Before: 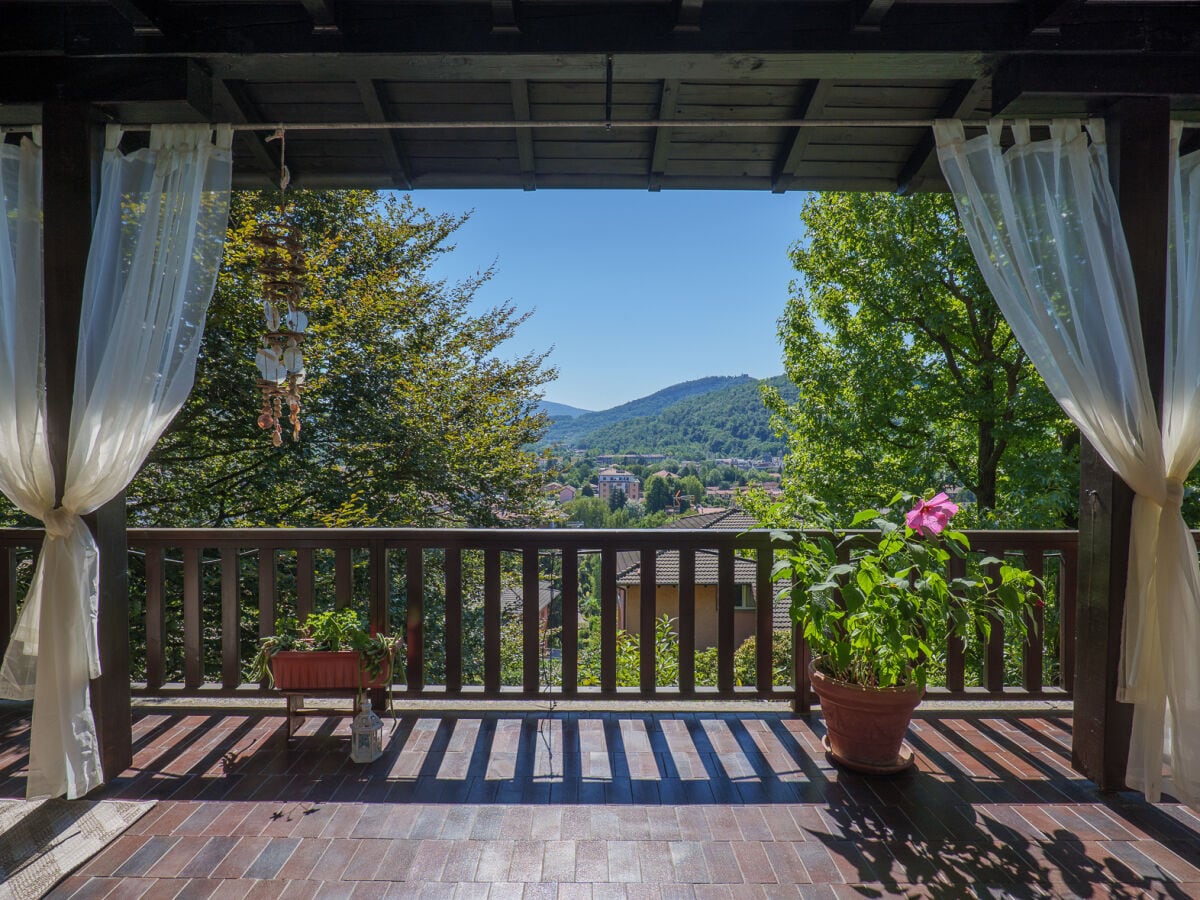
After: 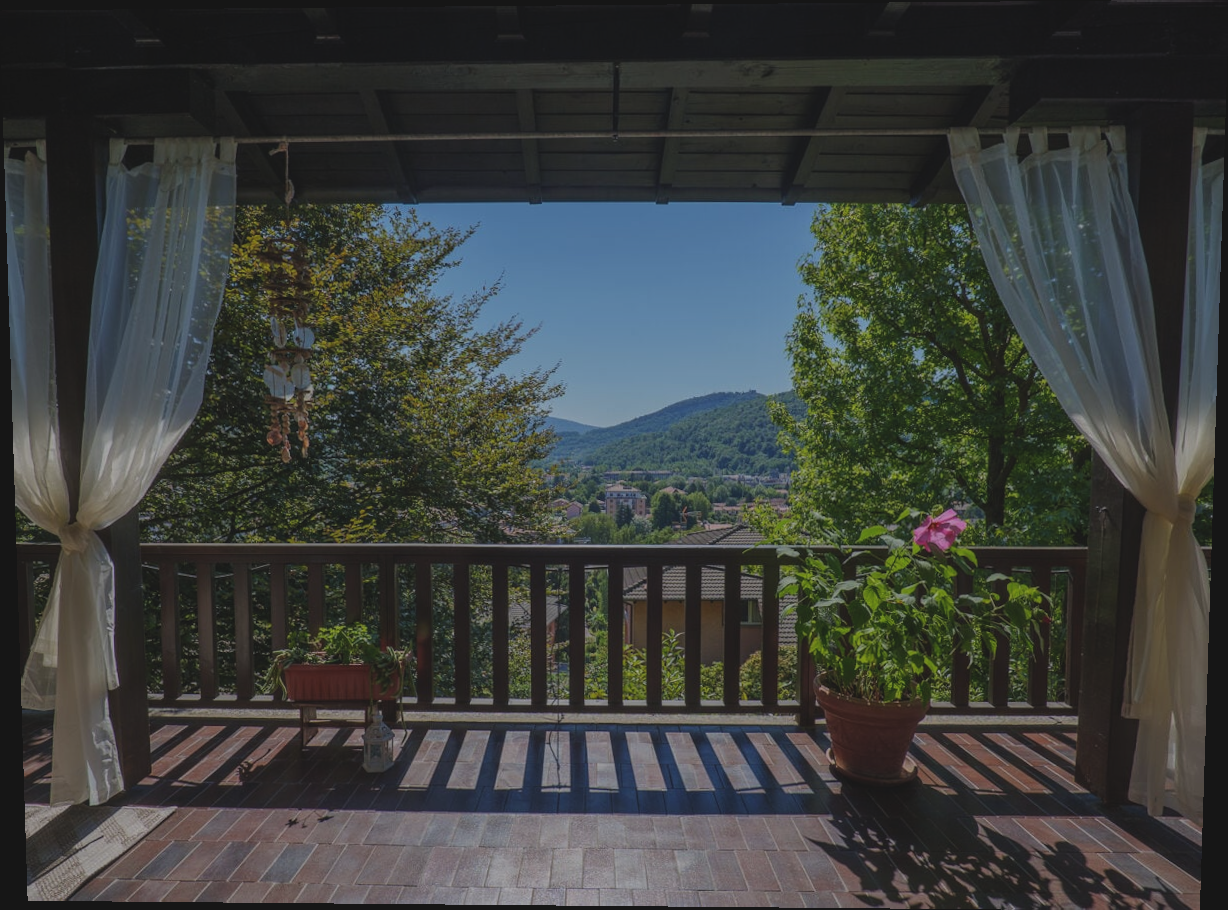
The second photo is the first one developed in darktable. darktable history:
rotate and perspective: lens shift (vertical) 0.048, lens shift (horizontal) -0.024, automatic cropping off
exposure: black level correction -0.016, exposure -1.018 EV, compensate highlight preservation false
